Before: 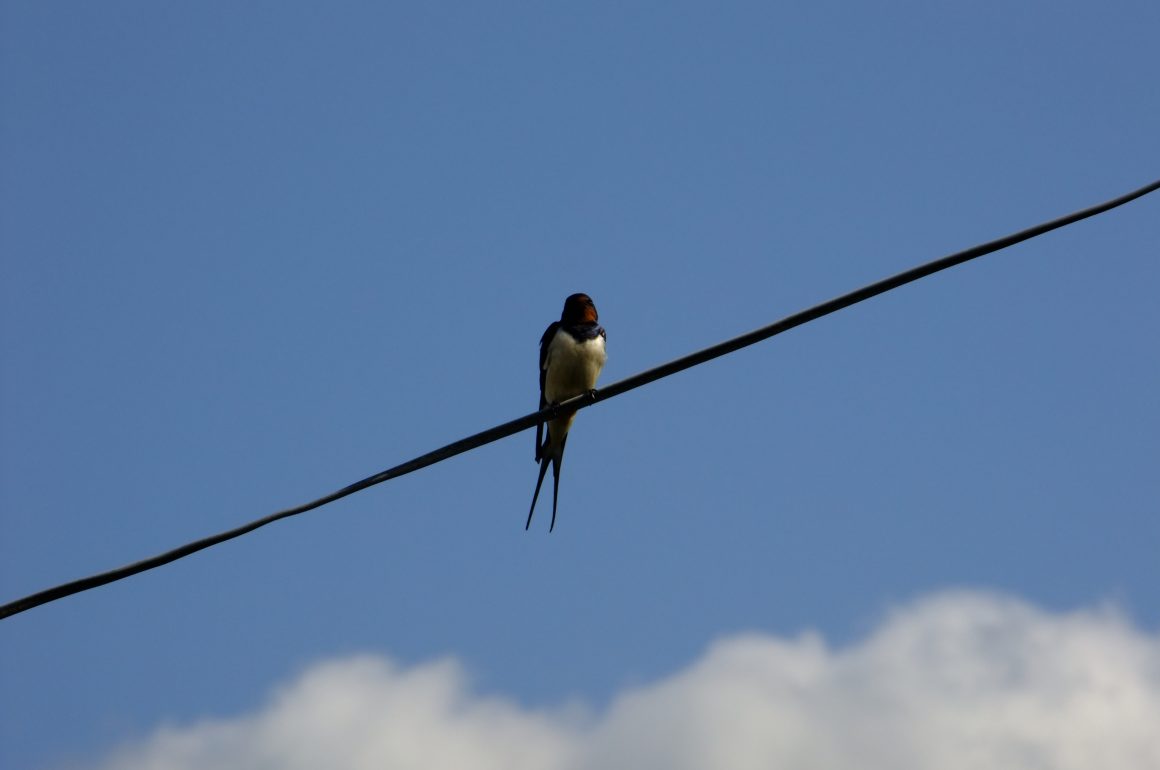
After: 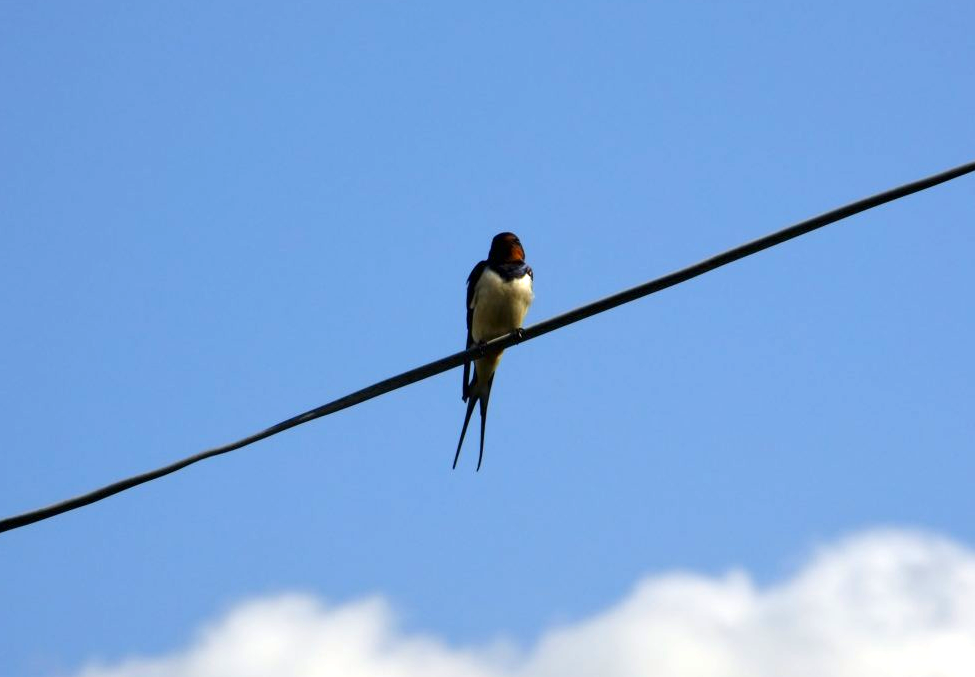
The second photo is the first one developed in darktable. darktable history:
crop: left 6.342%, top 7.979%, right 9.532%, bottom 4.097%
exposure: black level correction 0, exposure 0.937 EV, compensate exposure bias true, compensate highlight preservation false
tone equalizer: on, module defaults
color correction: highlights b* 0.047, saturation 1.07
